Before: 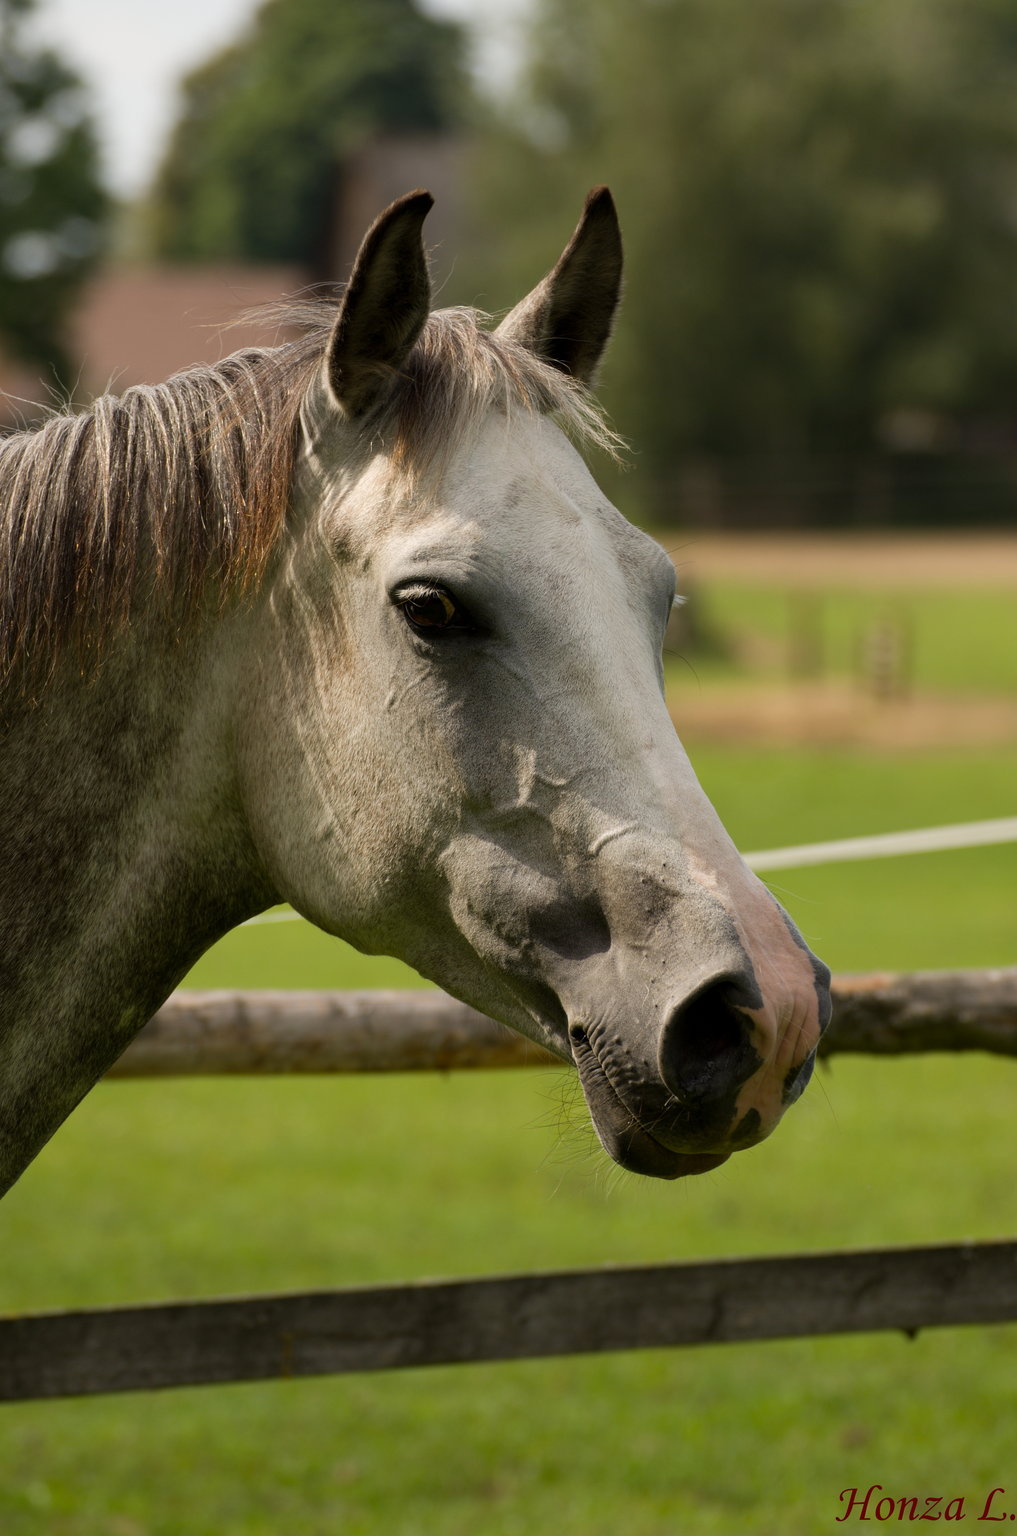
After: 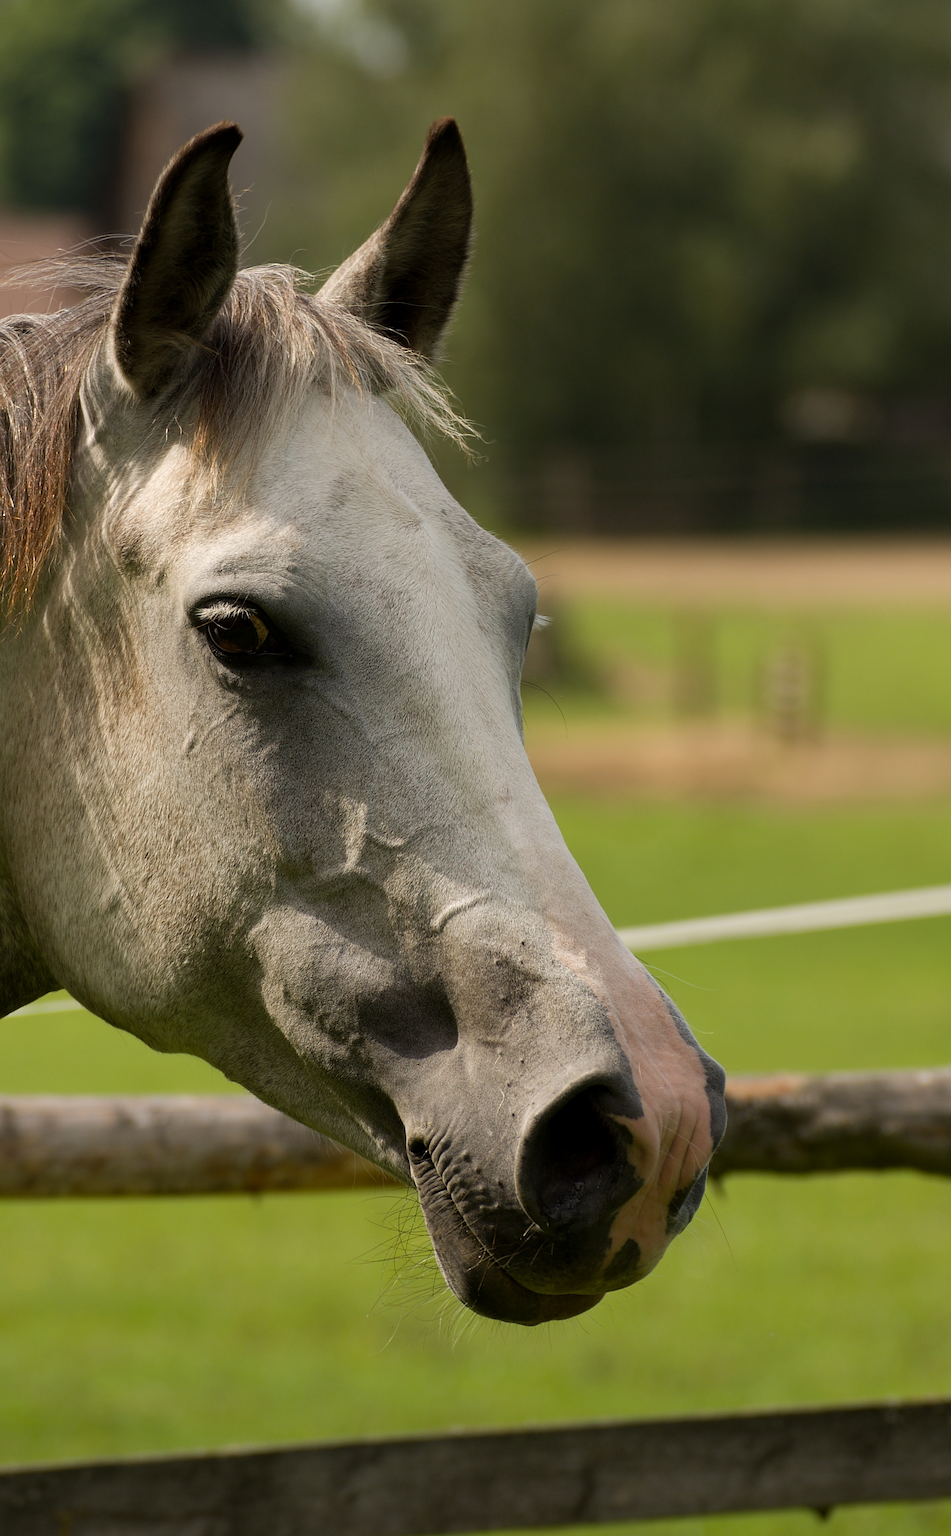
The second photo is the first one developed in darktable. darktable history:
crop: left 23.095%, top 5.827%, bottom 11.854%
sharpen: on, module defaults
